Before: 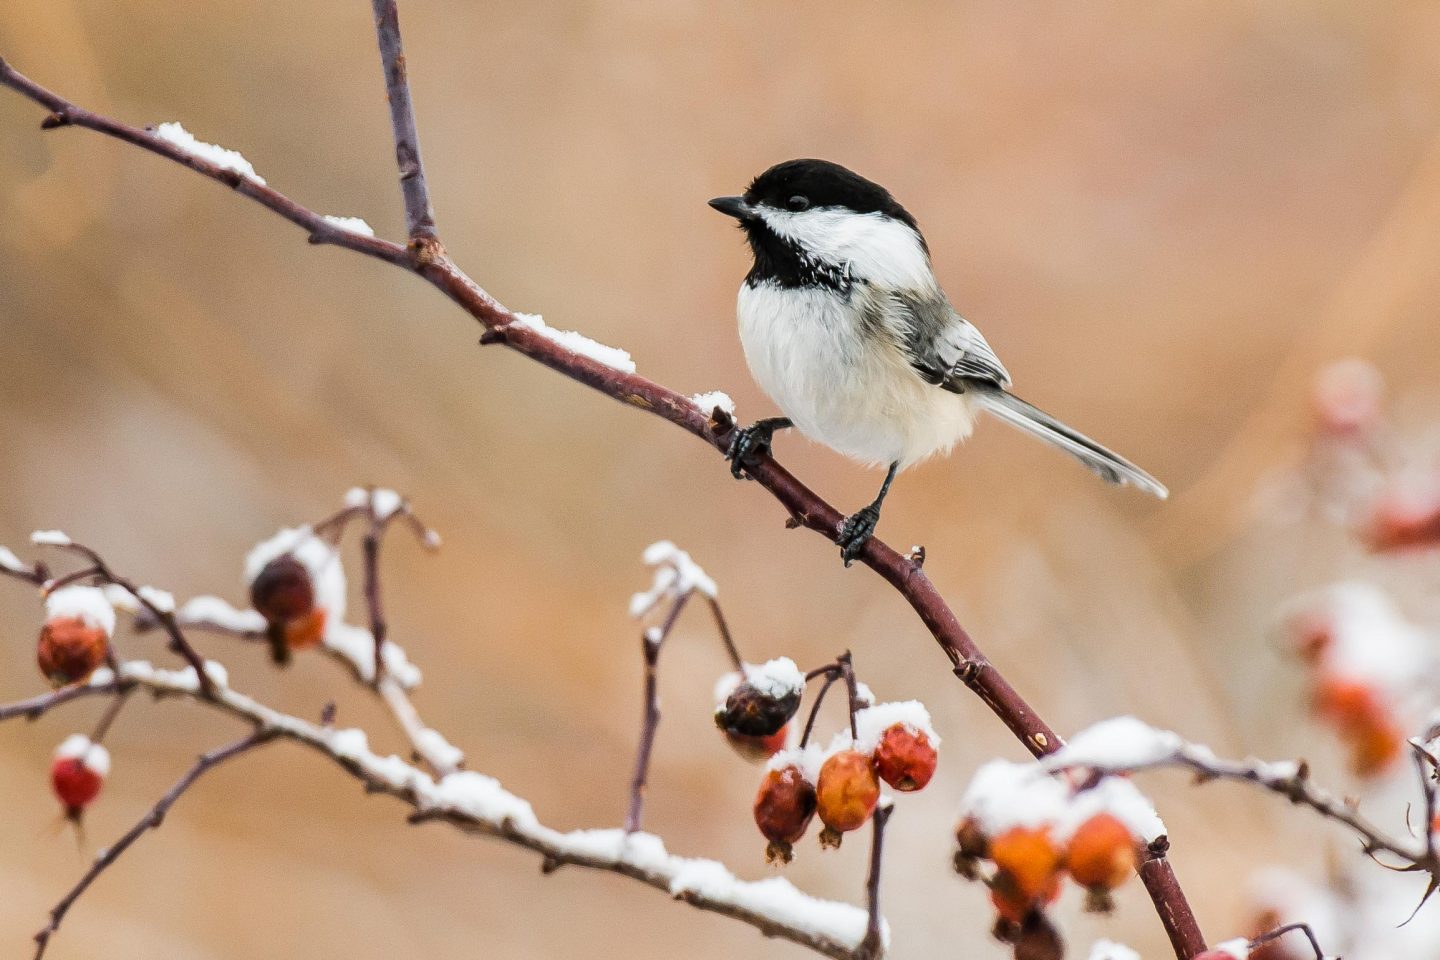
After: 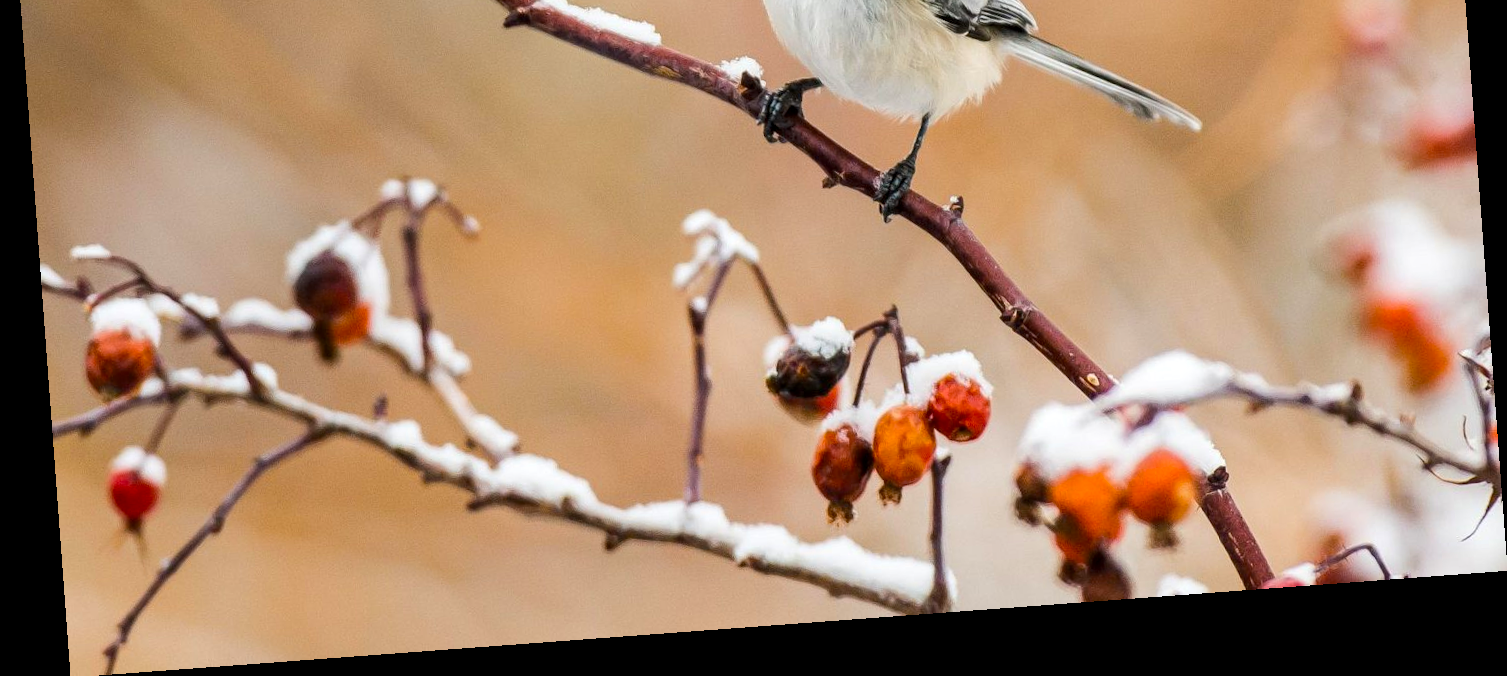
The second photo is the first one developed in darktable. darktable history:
color balance: output saturation 120%
rotate and perspective: rotation -4.25°, automatic cropping off
local contrast: highlights 100%, shadows 100%, detail 120%, midtone range 0.2
crop and rotate: top 36.435%
